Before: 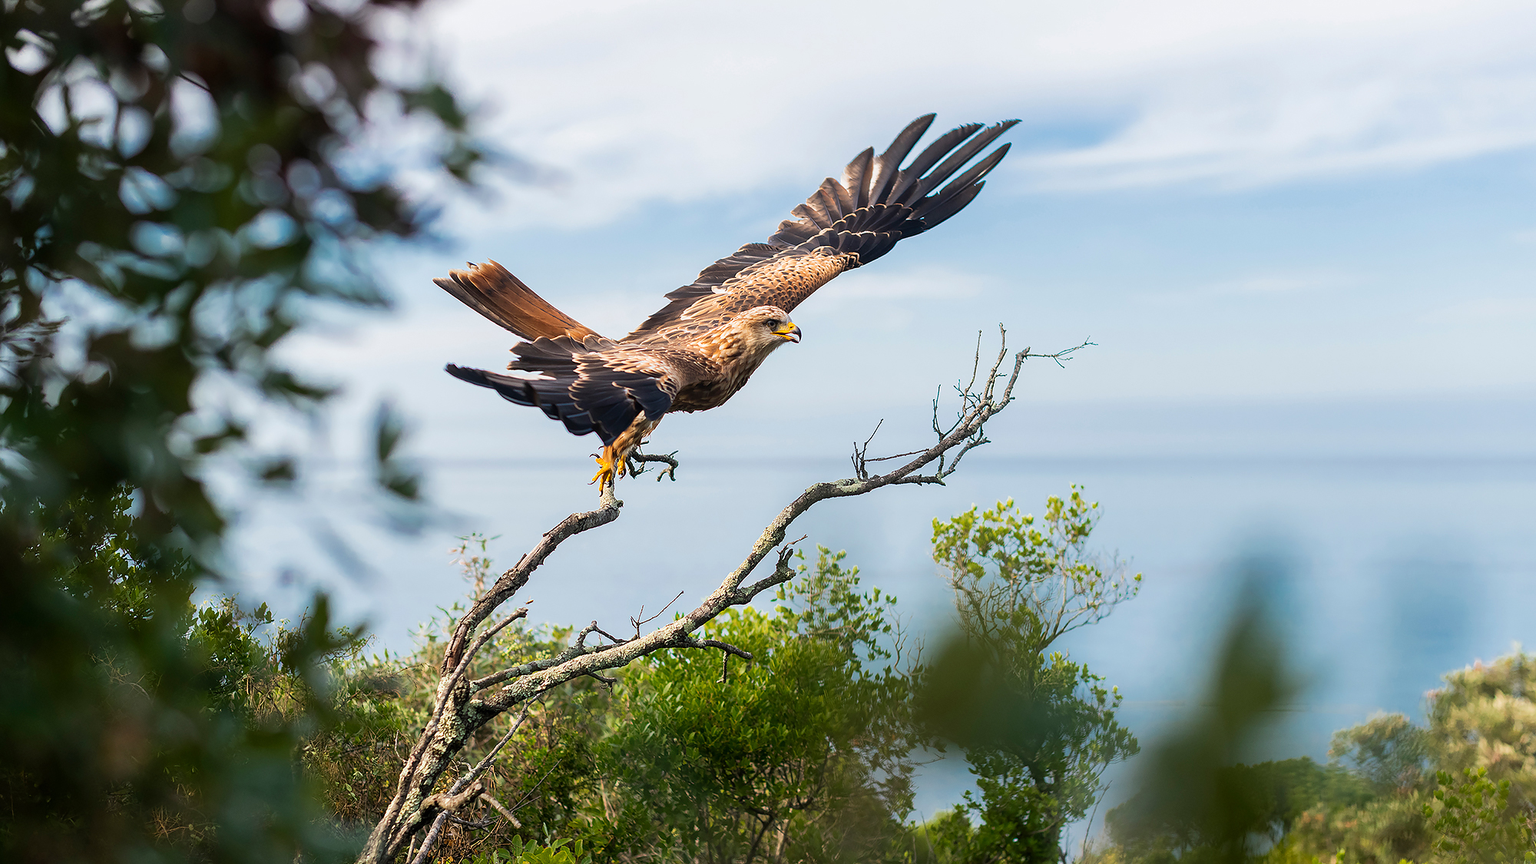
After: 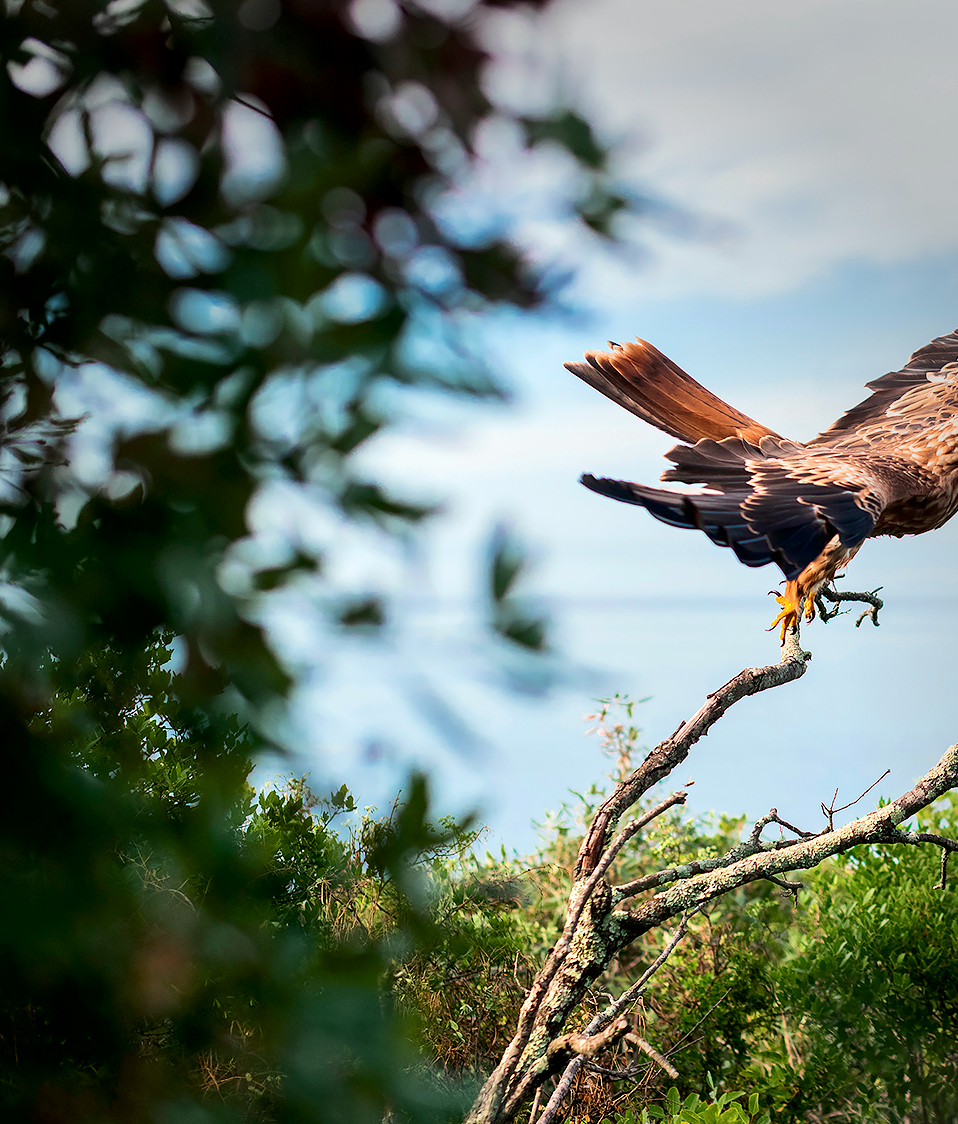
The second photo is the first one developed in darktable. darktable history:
vignetting: fall-off radius 59.77%, brightness -0.436, saturation -0.195, center (-0.024, 0.397), automatic ratio true
crop and rotate: left 0.03%, top 0%, right 52.029%
local contrast: mode bilateral grid, contrast 20, coarseness 51, detail 119%, midtone range 0.2
exposure: black level correction 0.001, exposure 0.298 EV, compensate highlight preservation false
tone curve: curves: ch0 [(0, 0) (0.068, 0.031) (0.175, 0.132) (0.337, 0.304) (0.498, 0.511) (0.748, 0.762) (0.993, 0.954)]; ch1 [(0, 0) (0.294, 0.184) (0.359, 0.34) (0.362, 0.35) (0.43, 0.41) (0.469, 0.453) (0.495, 0.489) (0.54, 0.563) (0.612, 0.641) (1, 1)]; ch2 [(0, 0) (0.431, 0.419) (0.495, 0.502) (0.524, 0.534) (0.557, 0.56) (0.634, 0.654) (0.728, 0.722) (1, 1)], color space Lab, independent channels, preserve colors none
